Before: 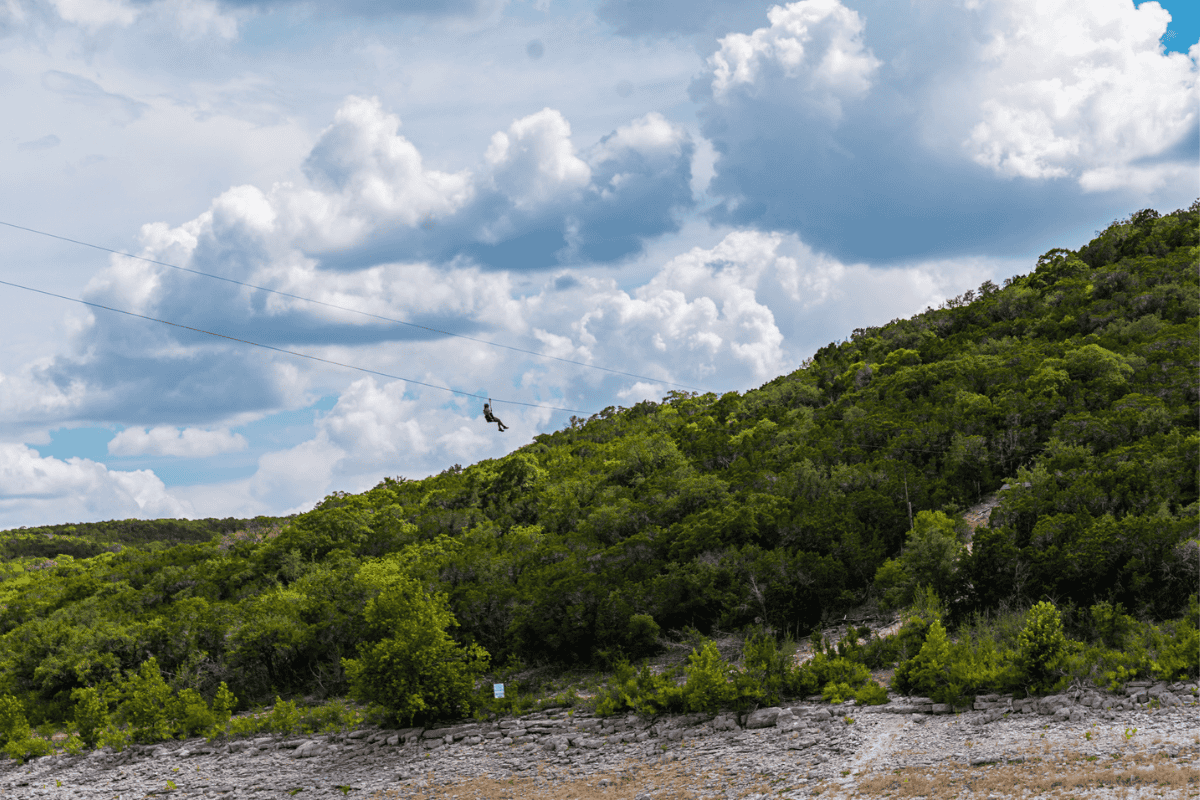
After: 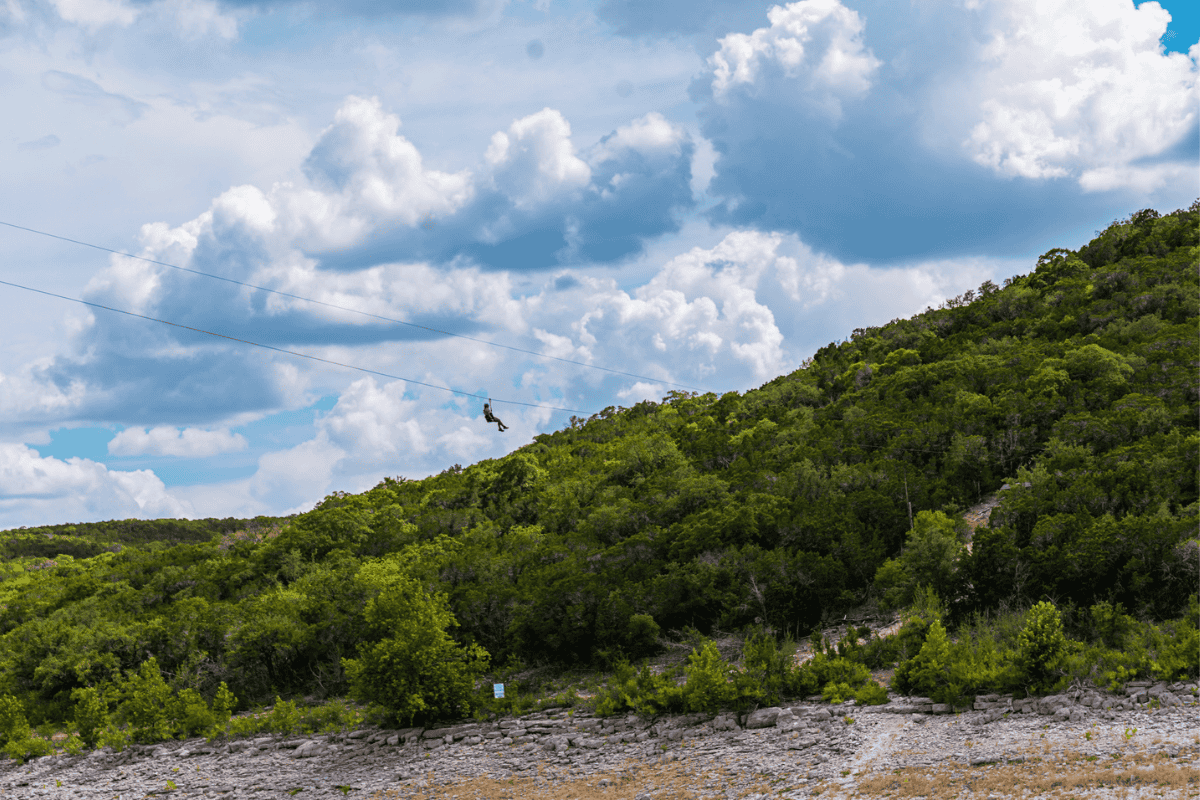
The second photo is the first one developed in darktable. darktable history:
velvia: strength 30.42%
